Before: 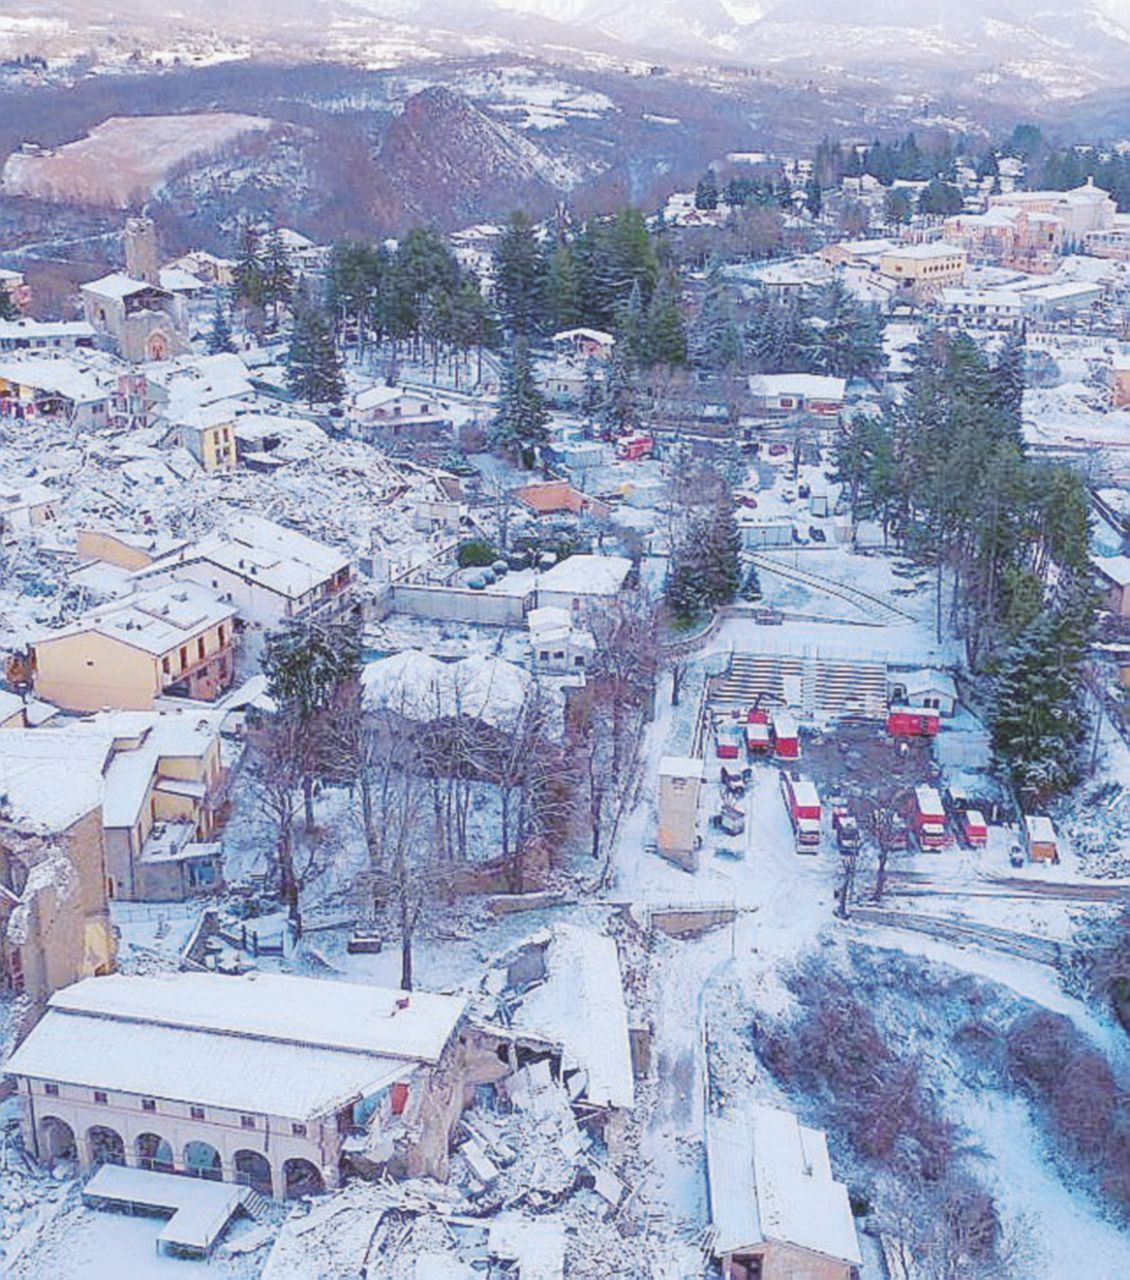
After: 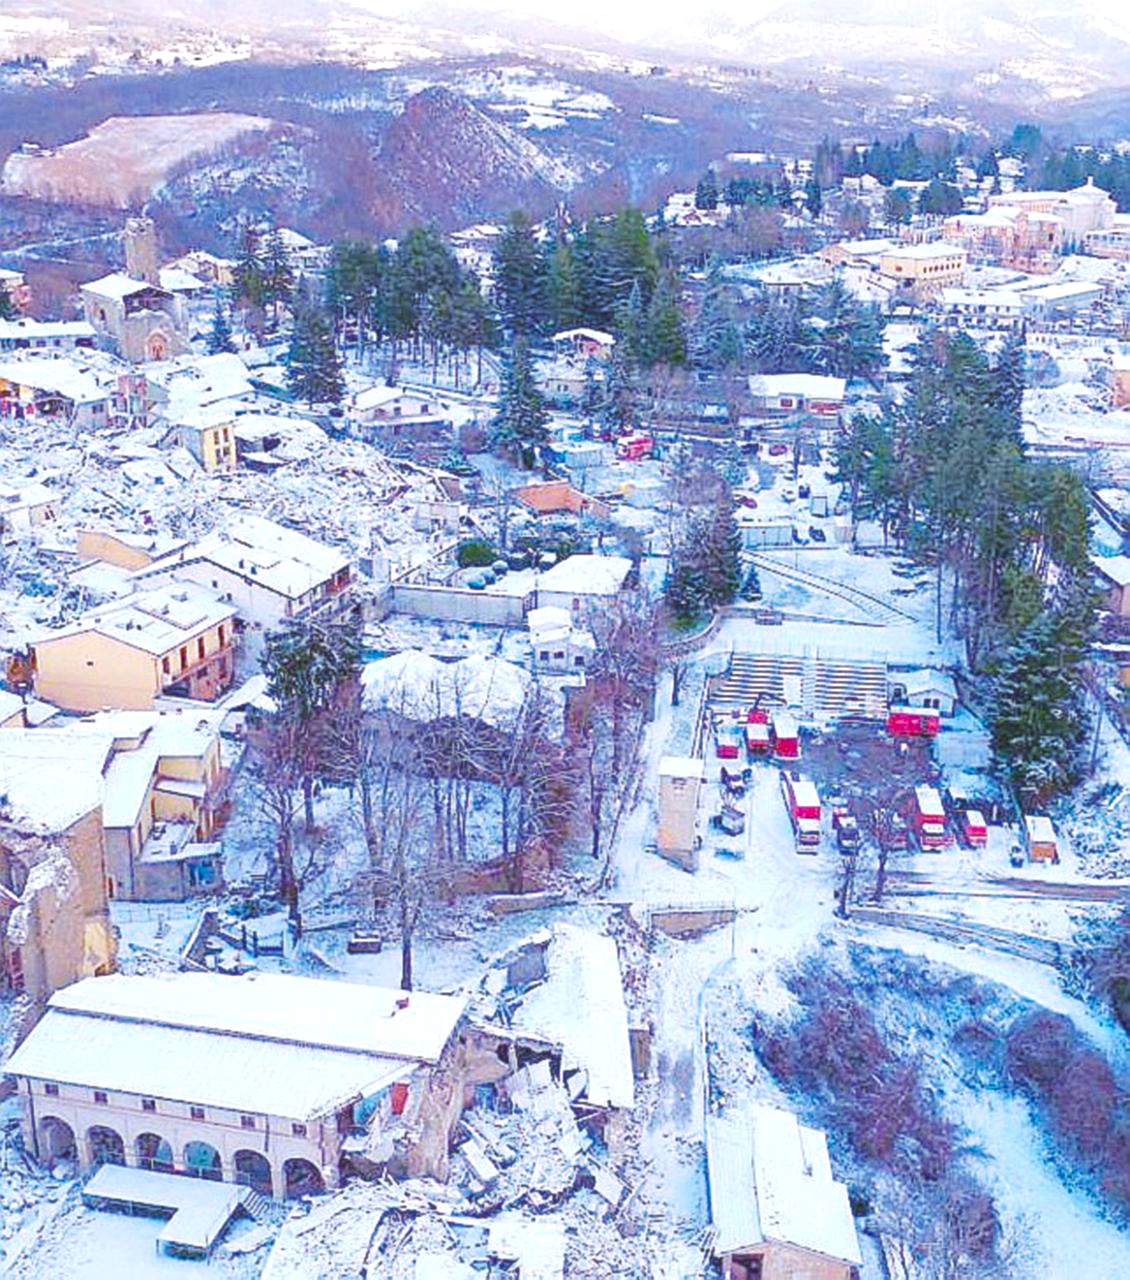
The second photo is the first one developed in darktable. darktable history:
color balance rgb: shadows lift › hue 86.42°, perceptual saturation grading › global saturation 0.172%, perceptual saturation grading › highlights -18.102%, perceptual saturation grading › mid-tones 32.684%, perceptual saturation grading › shadows 50.502%, perceptual brilliance grading › highlights 11.462%, global vibrance 32.598%
